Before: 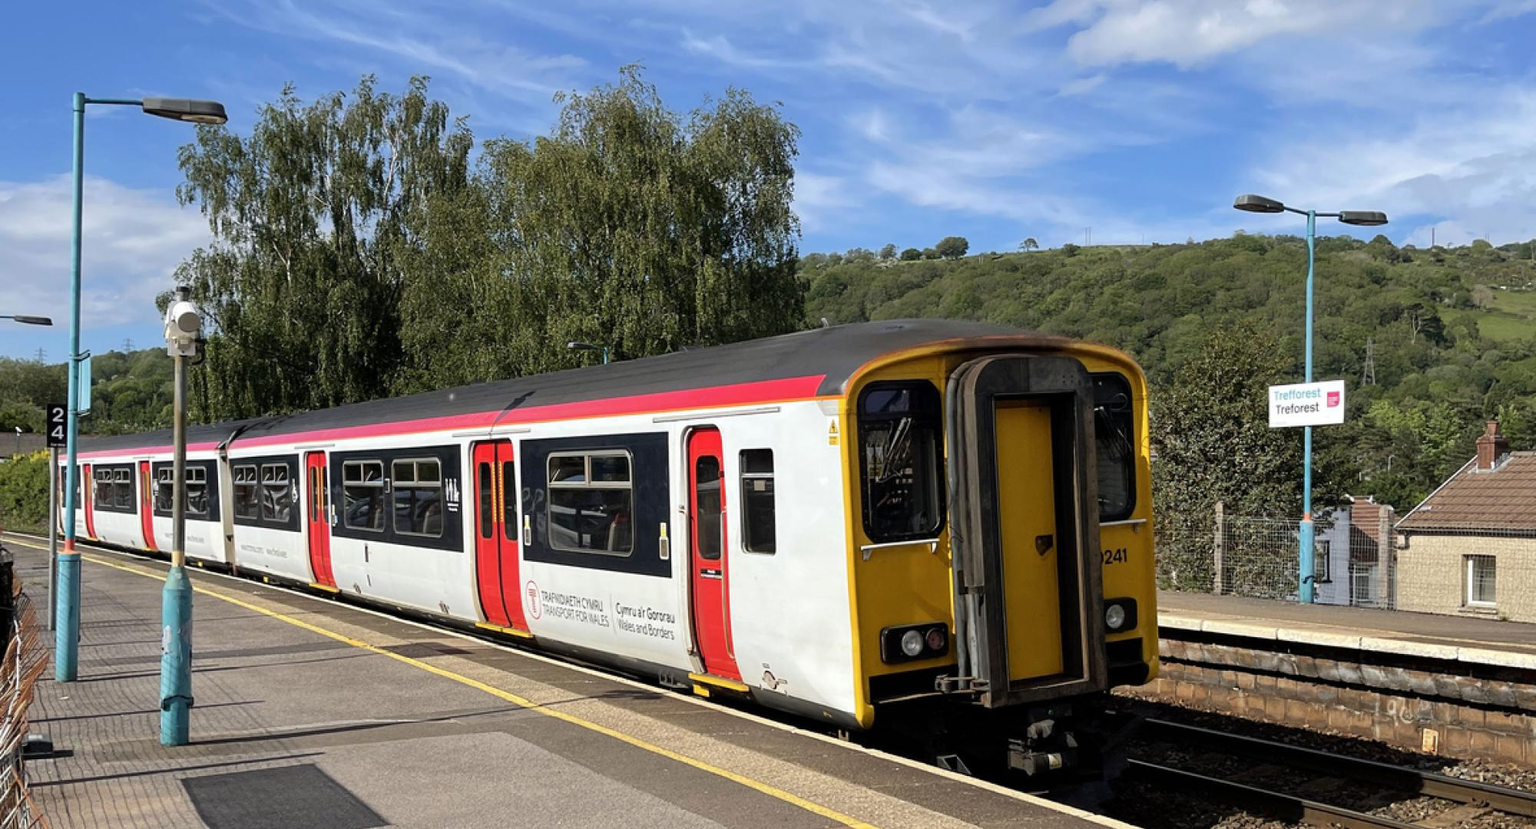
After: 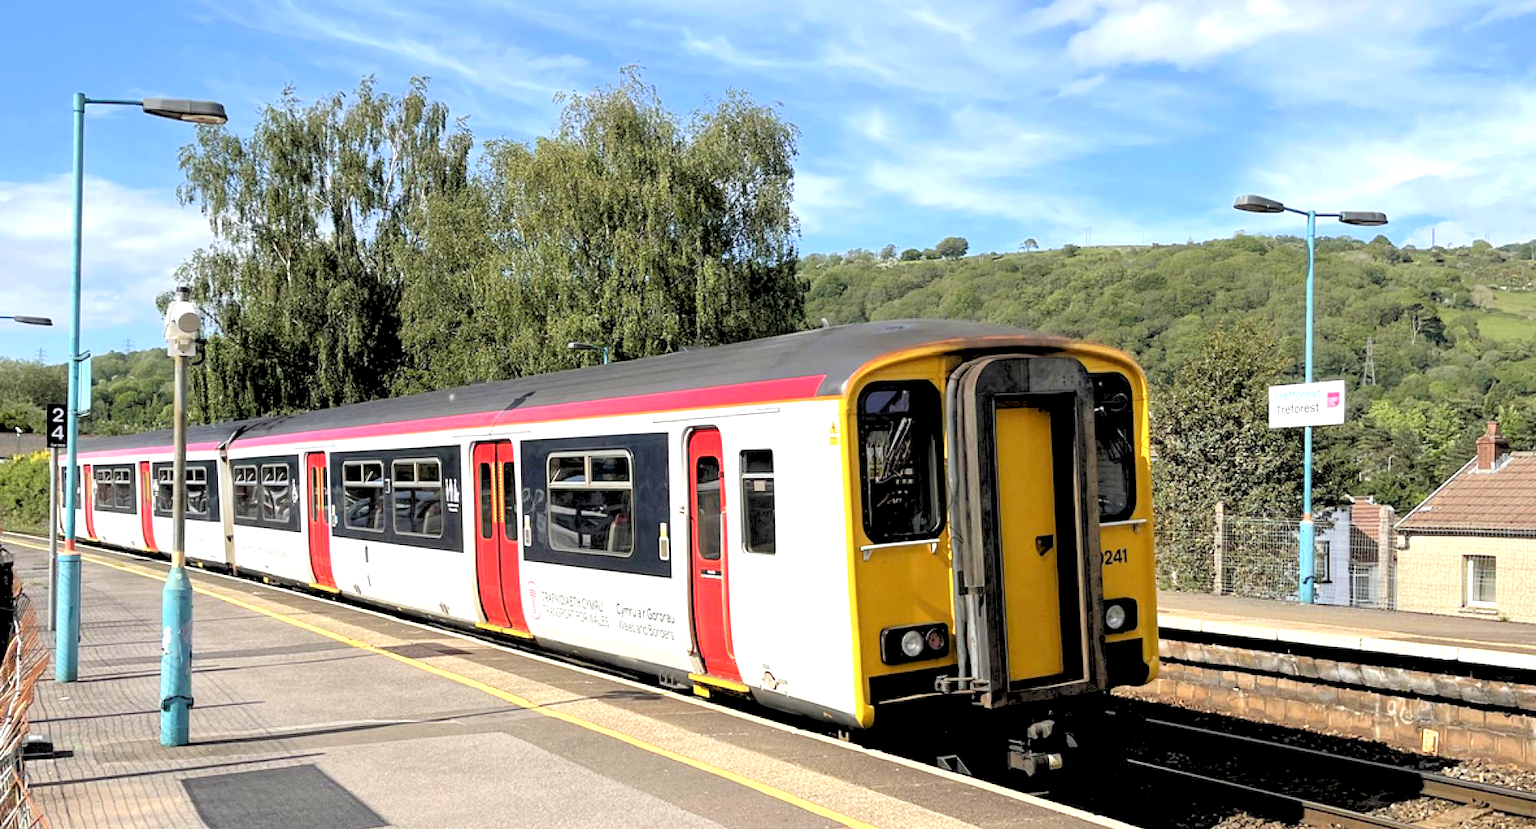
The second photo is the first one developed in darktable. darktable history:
exposure: black level correction 0.001, exposure 1.116 EV, compensate highlight preservation false
rgb levels: preserve colors sum RGB, levels [[0.038, 0.433, 0.934], [0, 0.5, 1], [0, 0.5, 1]]
